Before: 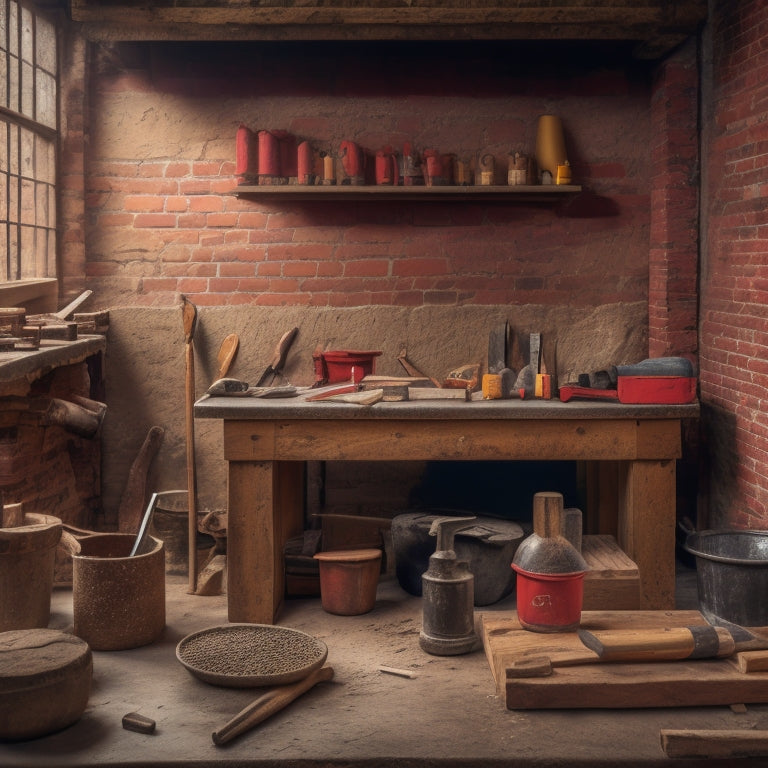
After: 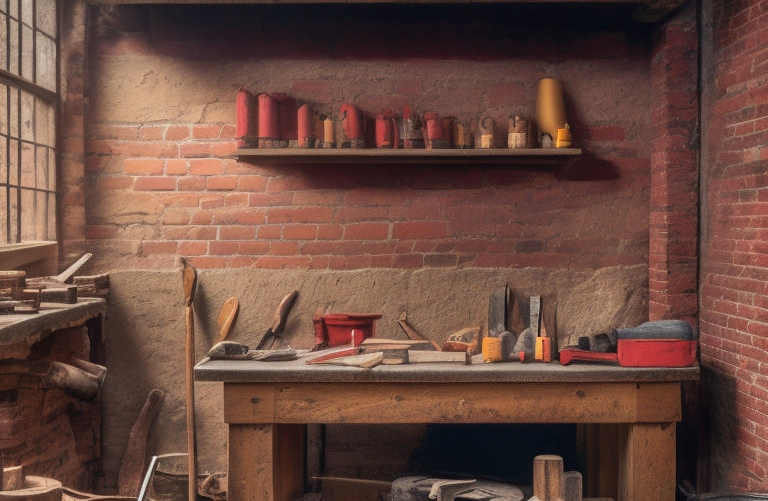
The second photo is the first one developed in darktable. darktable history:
crop and rotate: top 4.821%, bottom 29.91%
shadows and highlights: shadows 53.08, soften with gaussian
